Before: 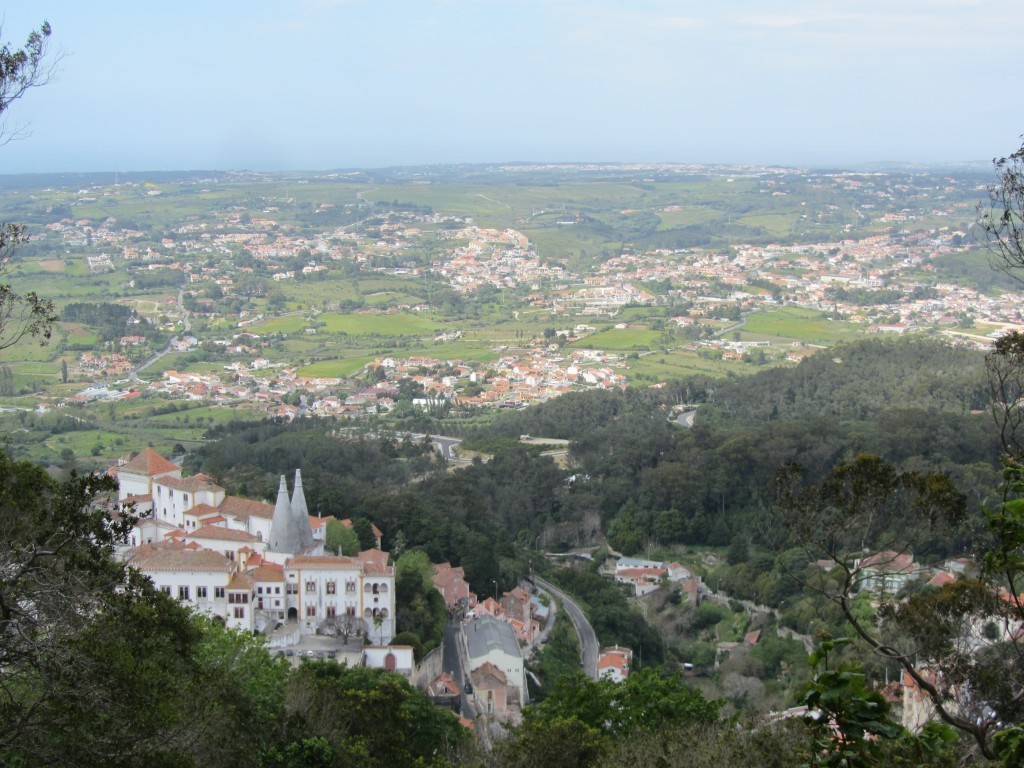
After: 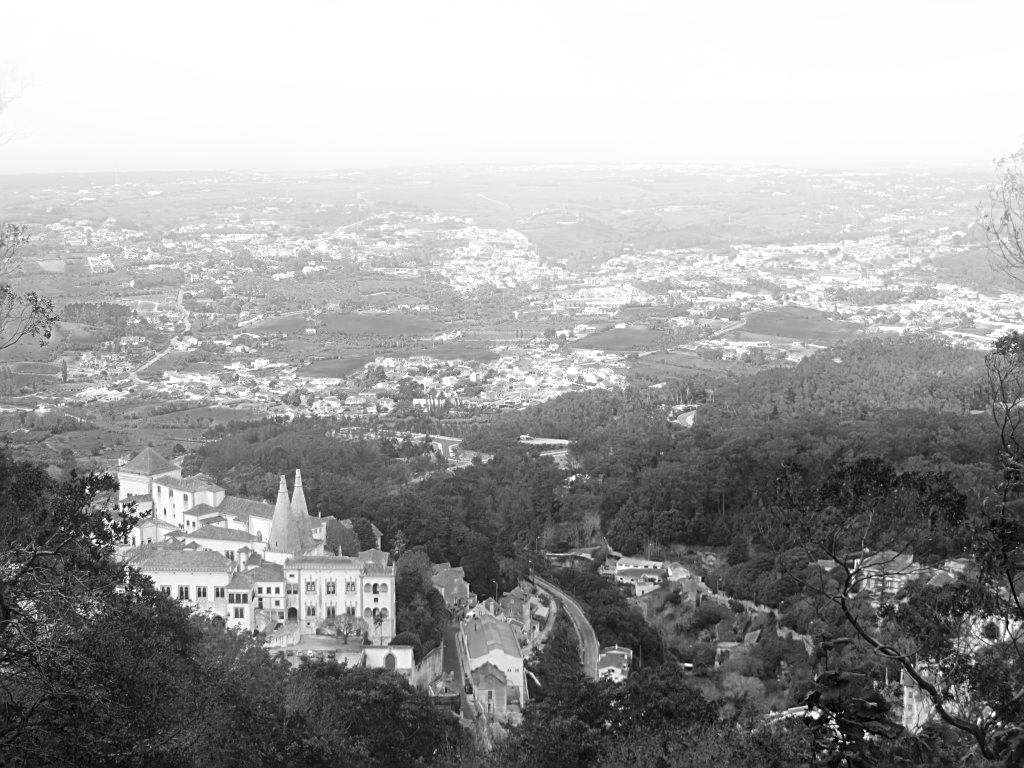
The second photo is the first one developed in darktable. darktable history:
exposure: exposure 0.197 EV, compensate highlight preservation false
sharpen: on, module defaults
local contrast: highlights 100%, shadows 100%, detail 120%, midtone range 0.2
color balance: lift [1, 1.001, 0.999, 1.001], gamma [1, 1.004, 1.007, 0.993], gain [1, 0.991, 0.987, 1.013], contrast 10%, output saturation 120%
white balance: red 0.924, blue 1.095
bloom: on, module defaults
monochrome: a 16.01, b -2.65, highlights 0.52
color zones: curves: ch0 [(0.035, 0.242) (0.25, 0.5) (0.384, 0.214) (0.488, 0.255) (0.75, 0.5)]; ch1 [(0.063, 0.379) (0.25, 0.5) (0.354, 0.201) (0.489, 0.085) (0.729, 0.271)]; ch2 [(0.25, 0.5) (0.38, 0.517) (0.442, 0.51) (0.735, 0.456)]
